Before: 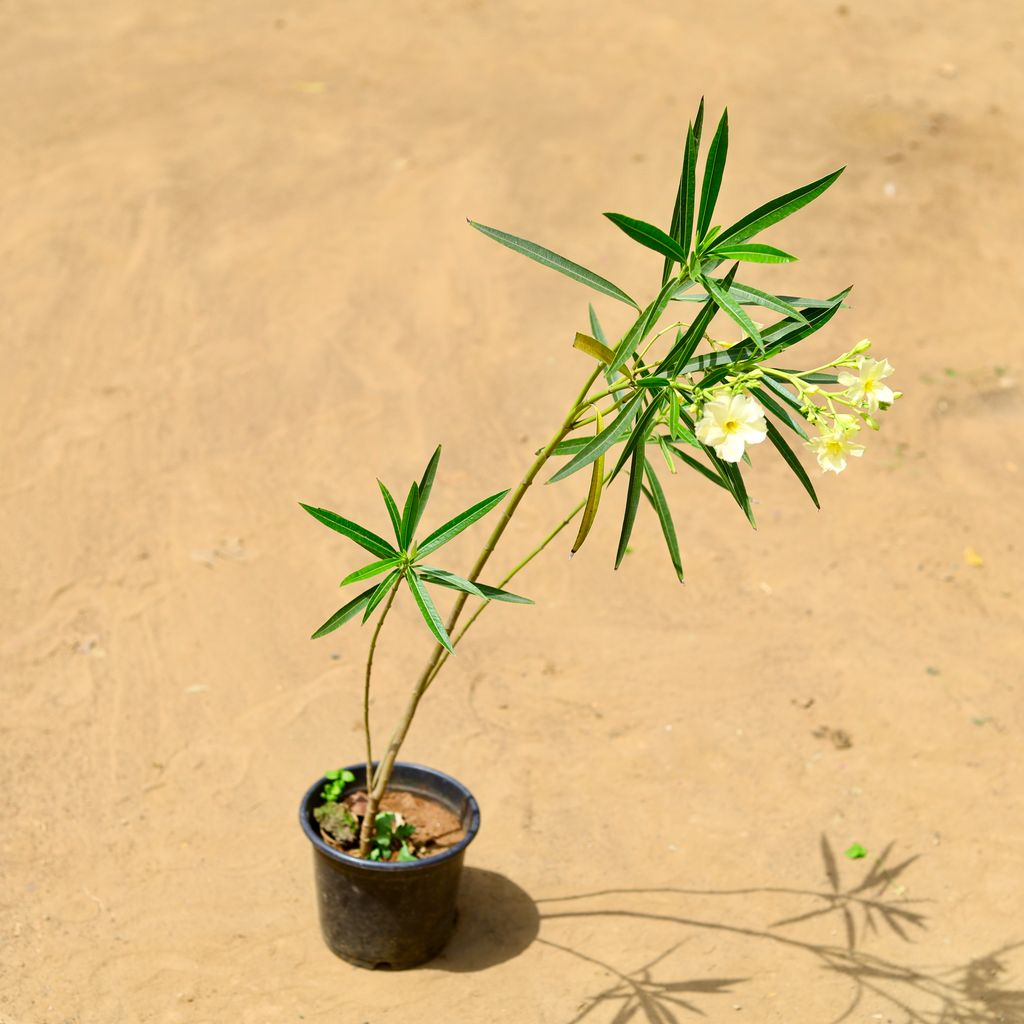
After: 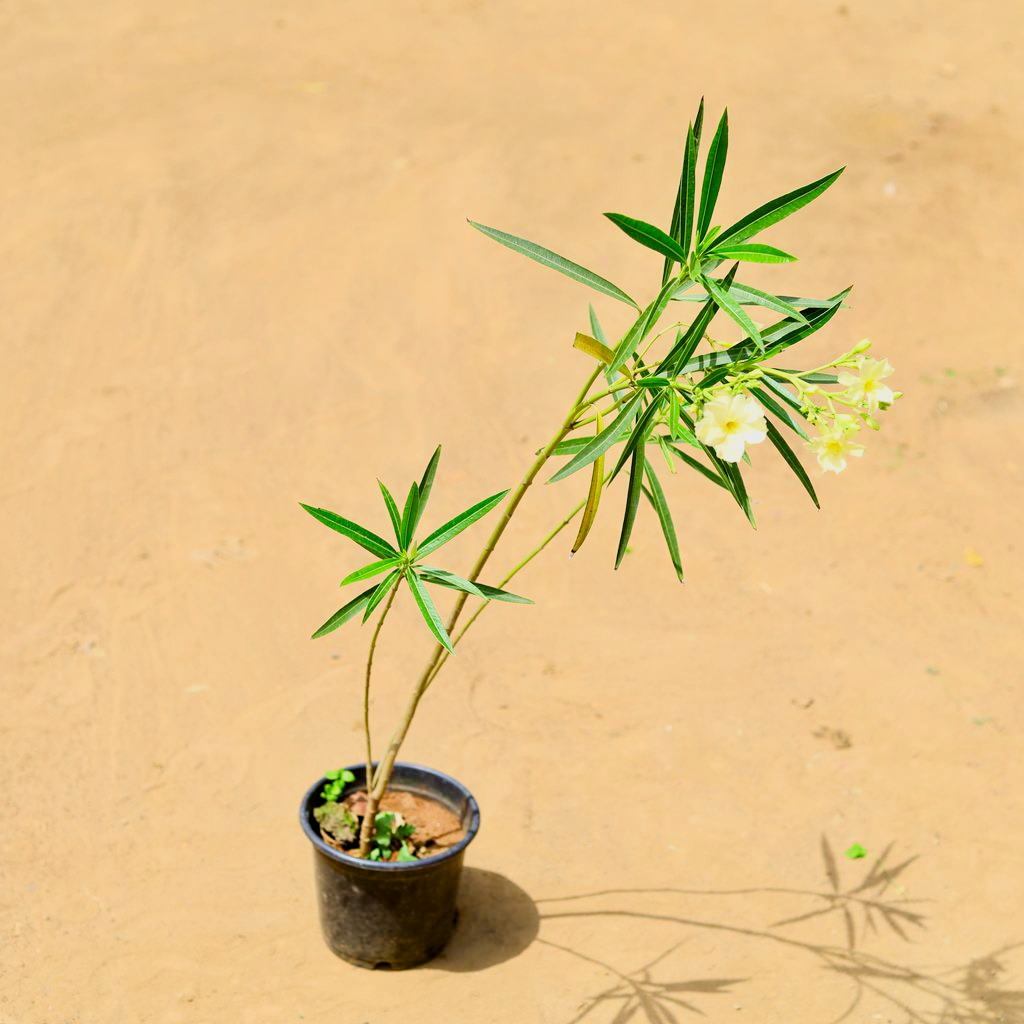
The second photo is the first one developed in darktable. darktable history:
exposure: black level correction 0.001, exposure 0.675 EV, compensate highlight preservation false
filmic rgb: black relative exposure -7.65 EV, white relative exposure 4.56 EV, hardness 3.61, color science v6 (2022)
